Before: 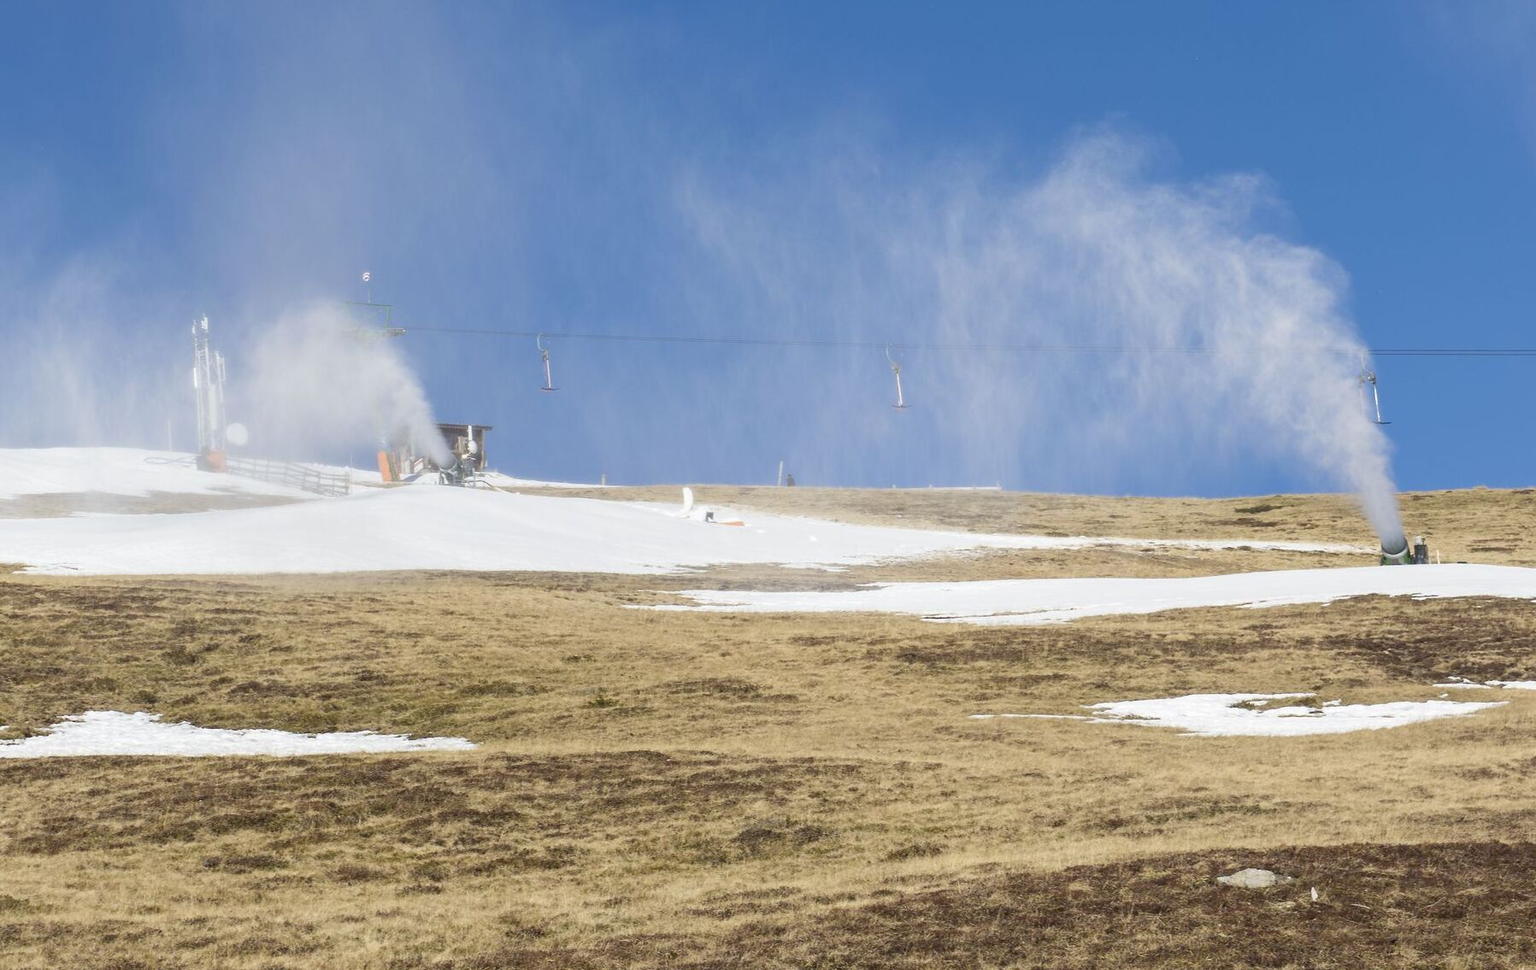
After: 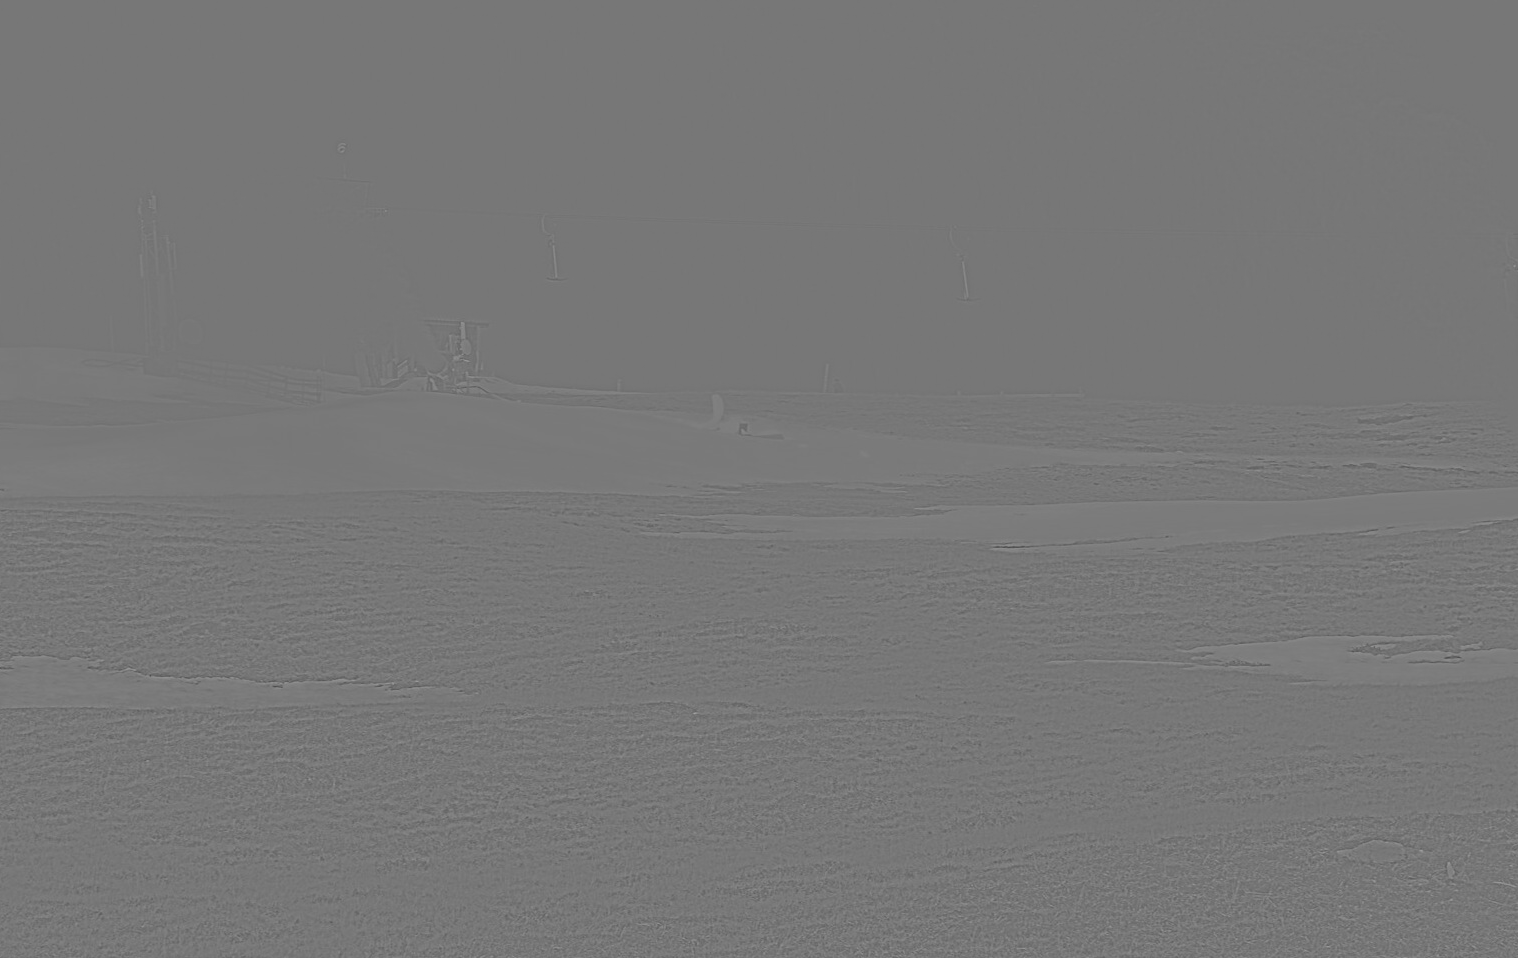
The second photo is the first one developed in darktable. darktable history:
crop and rotate: left 4.842%, top 15.51%, right 10.668%
exposure: black level correction 0, exposure 0.4 EV, compensate exposure bias true, compensate highlight preservation false
highpass: sharpness 5.84%, contrast boost 8.44%
